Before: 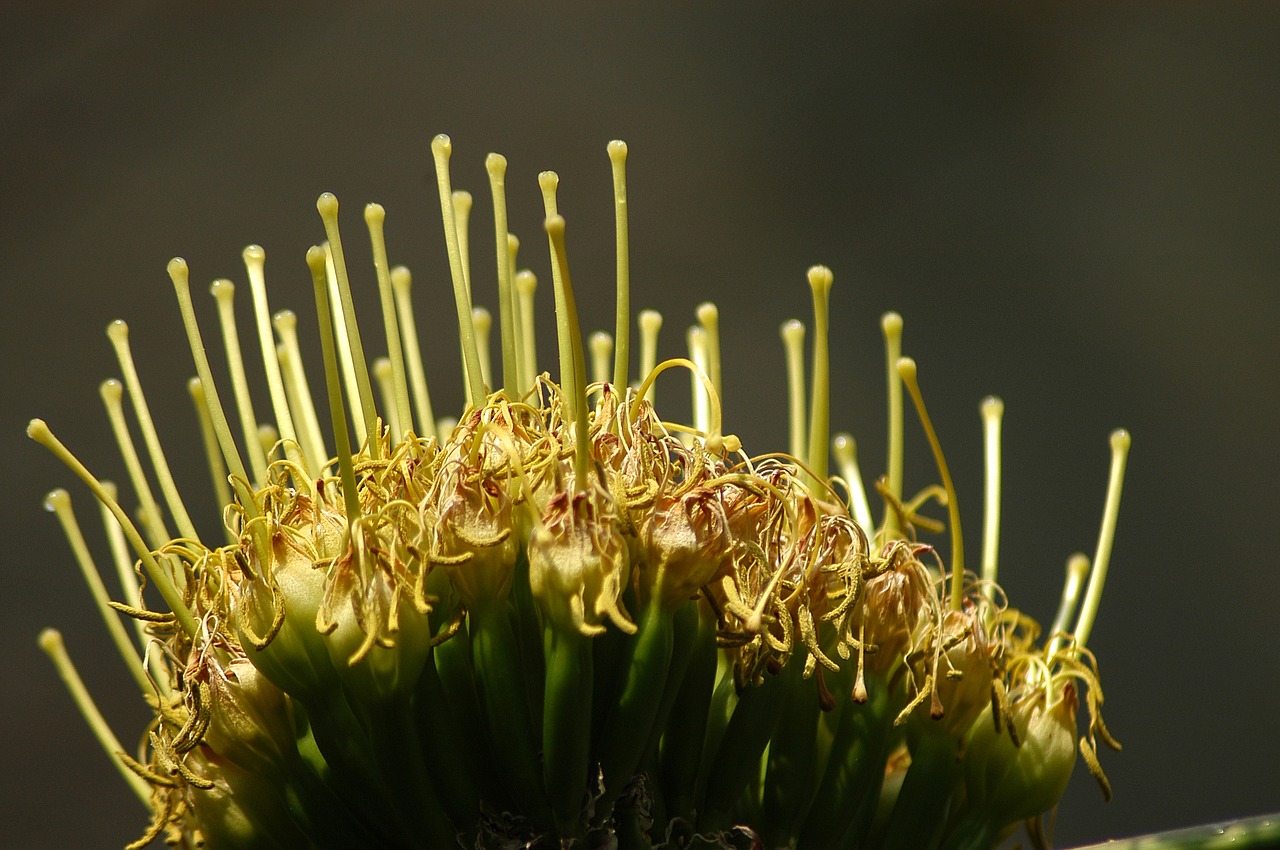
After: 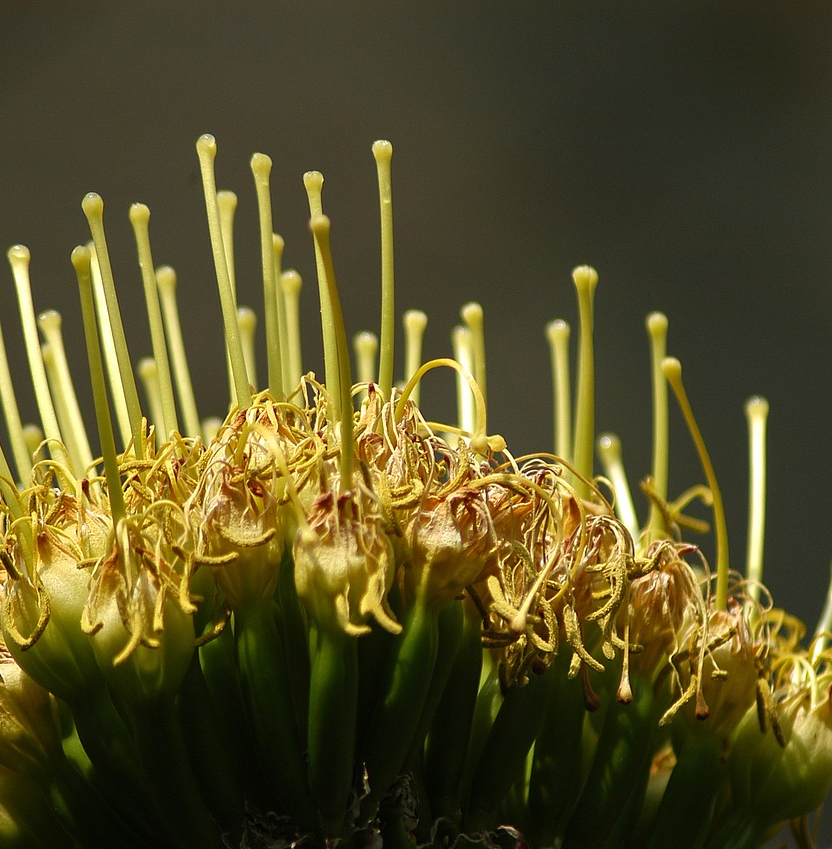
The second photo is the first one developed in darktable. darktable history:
crop and rotate: left 18.422%, right 16.541%
